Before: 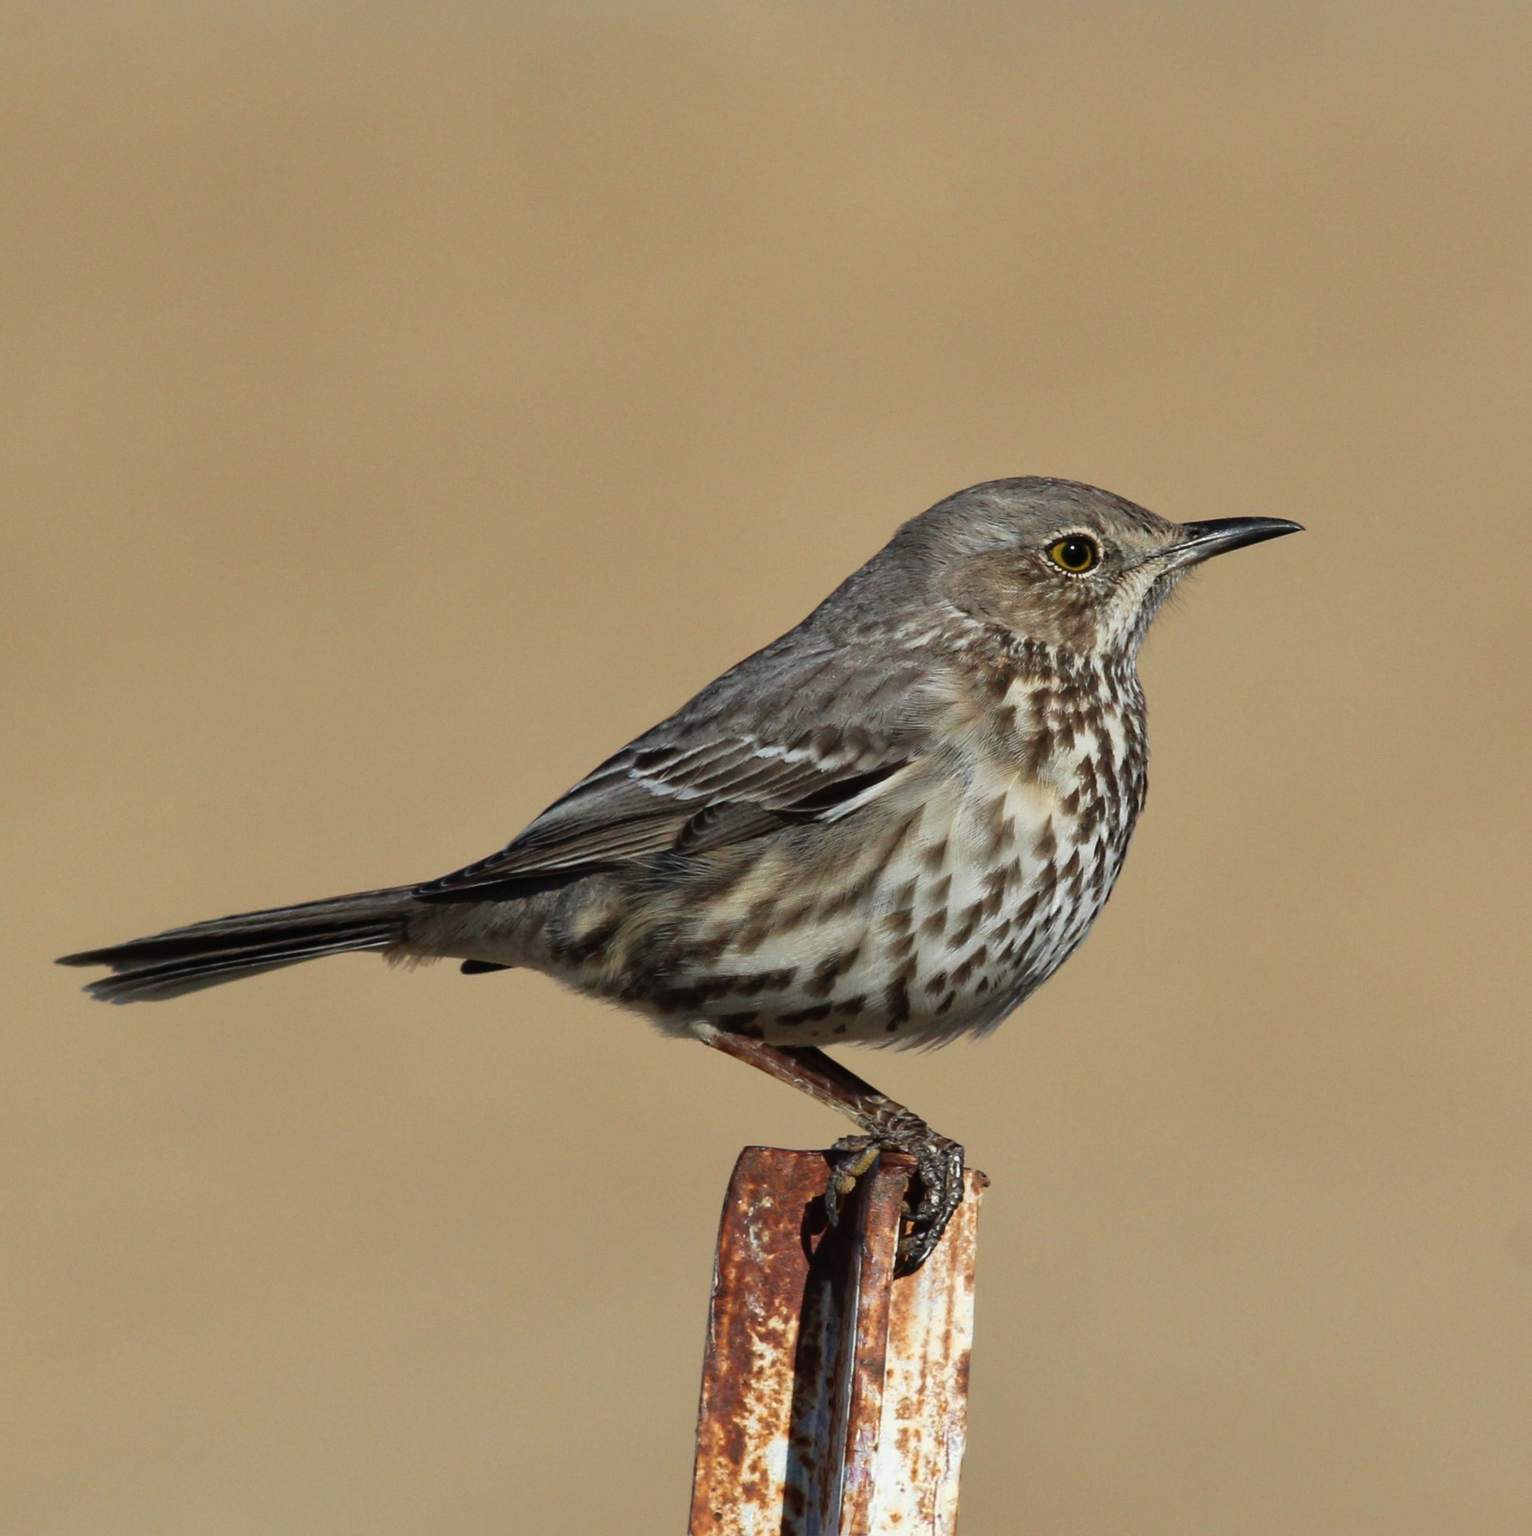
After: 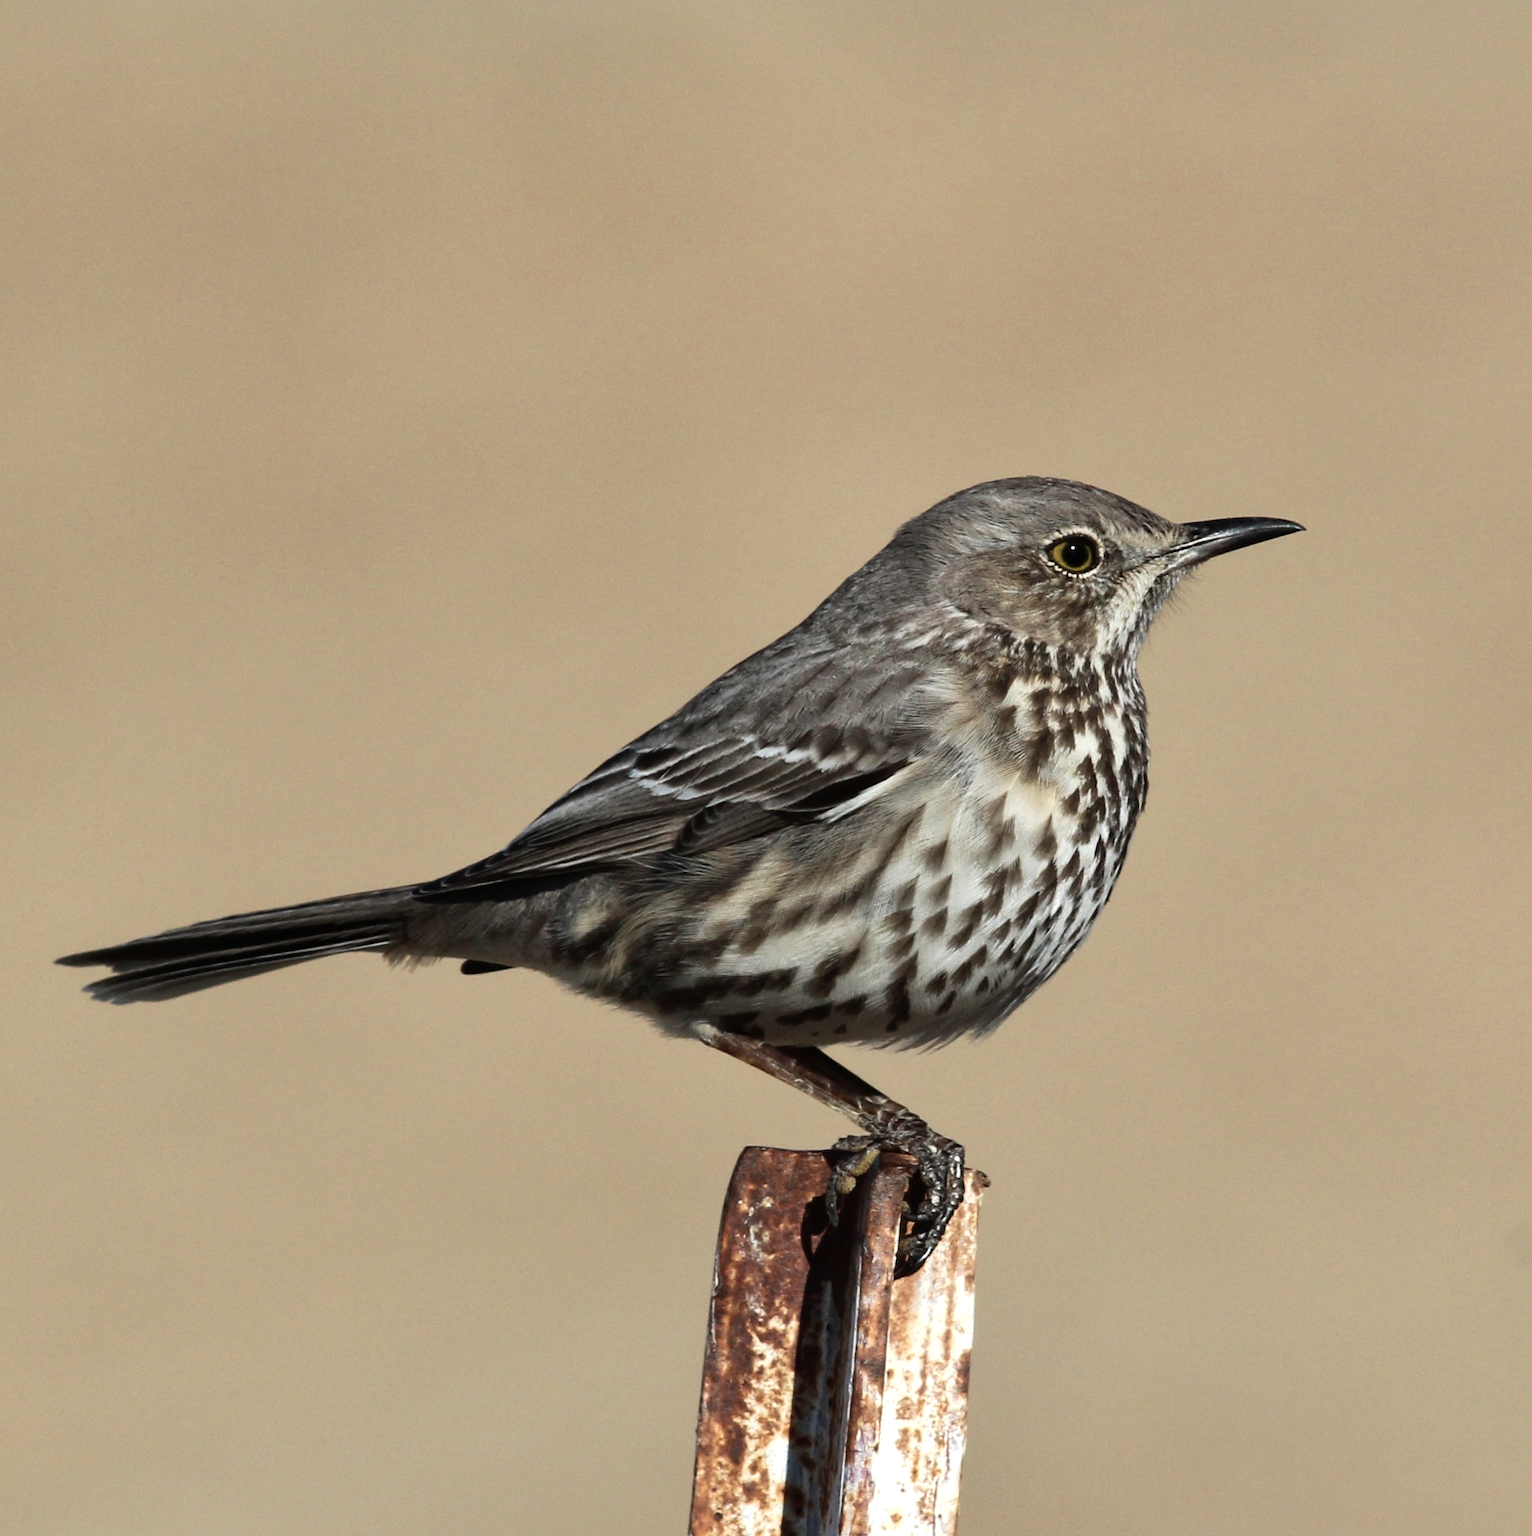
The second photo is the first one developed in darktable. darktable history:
tone equalizer: -8 EV -0.417 EV, -7 EV -0.389 EV, -6 EV -0.333 EV, -5 EV -0.222 EV, -3 EV 0.222 EV, -2 EV 0.333 EV, -1 EV 0.389 EV, +0 EV 0.417 EV, edges refinement/feathering 500, mask exposure compensation -1.57 EV, preserve details no
contrast brightness saturation: contrast 0.06, brightness -0.01, saturation -0.23
